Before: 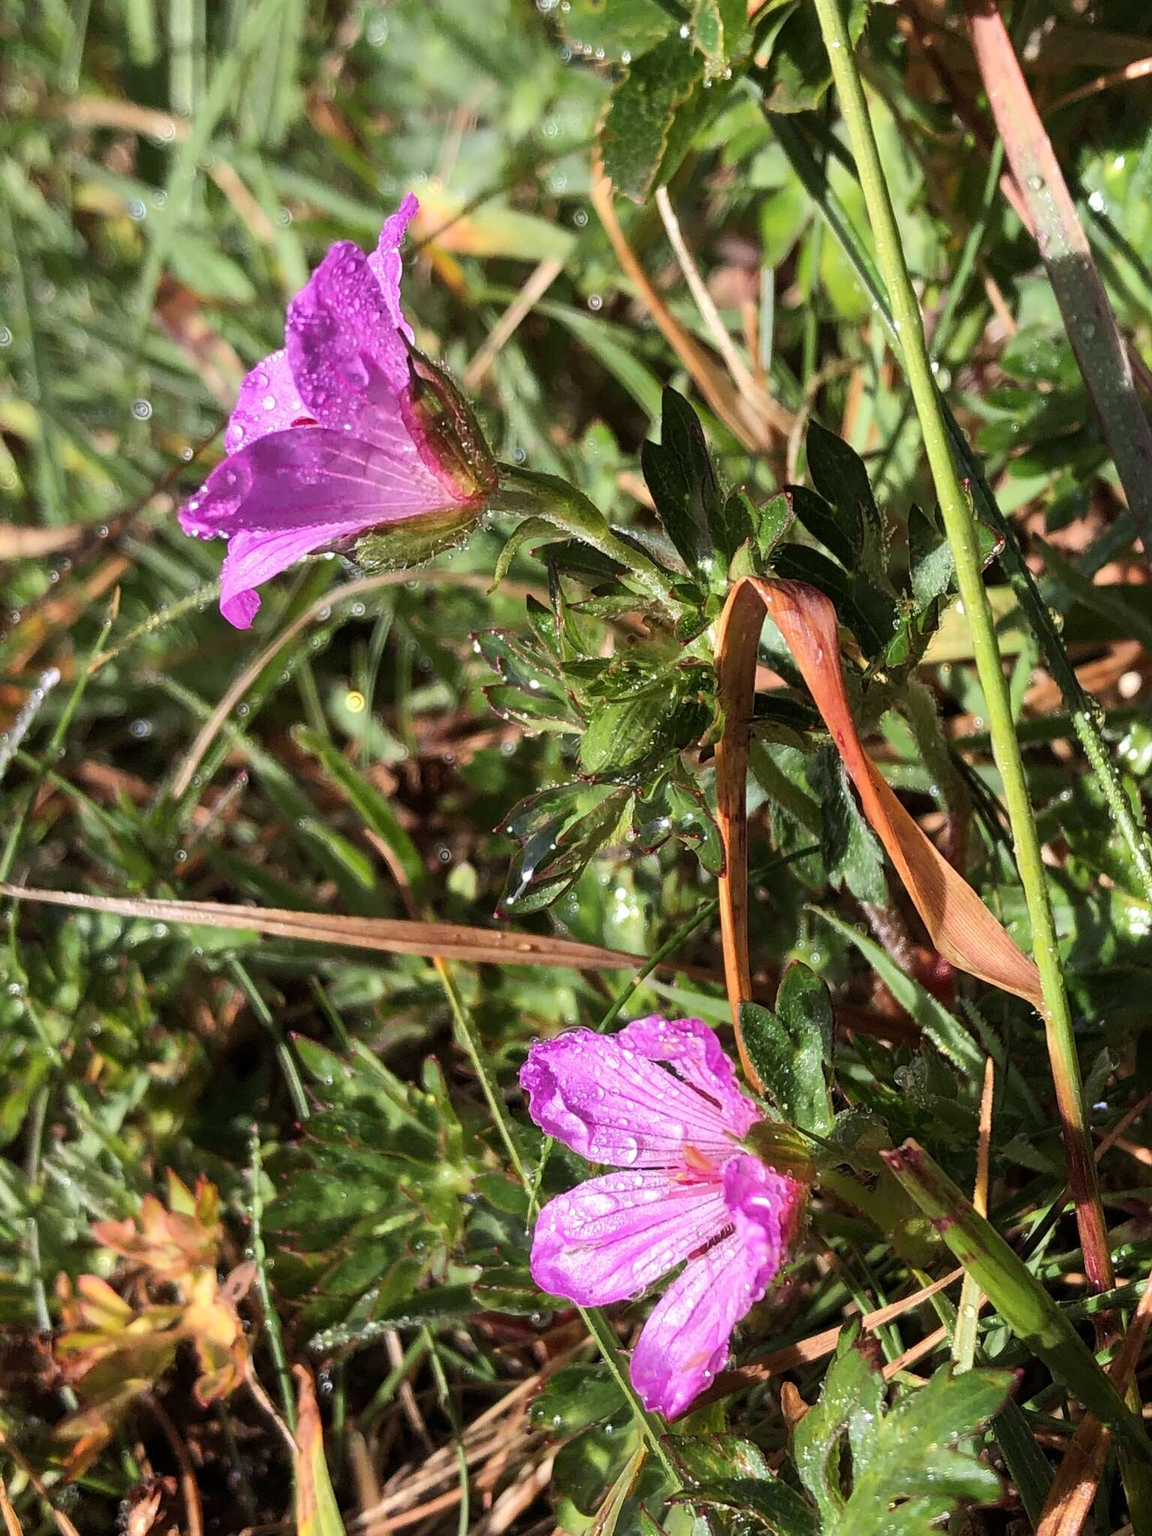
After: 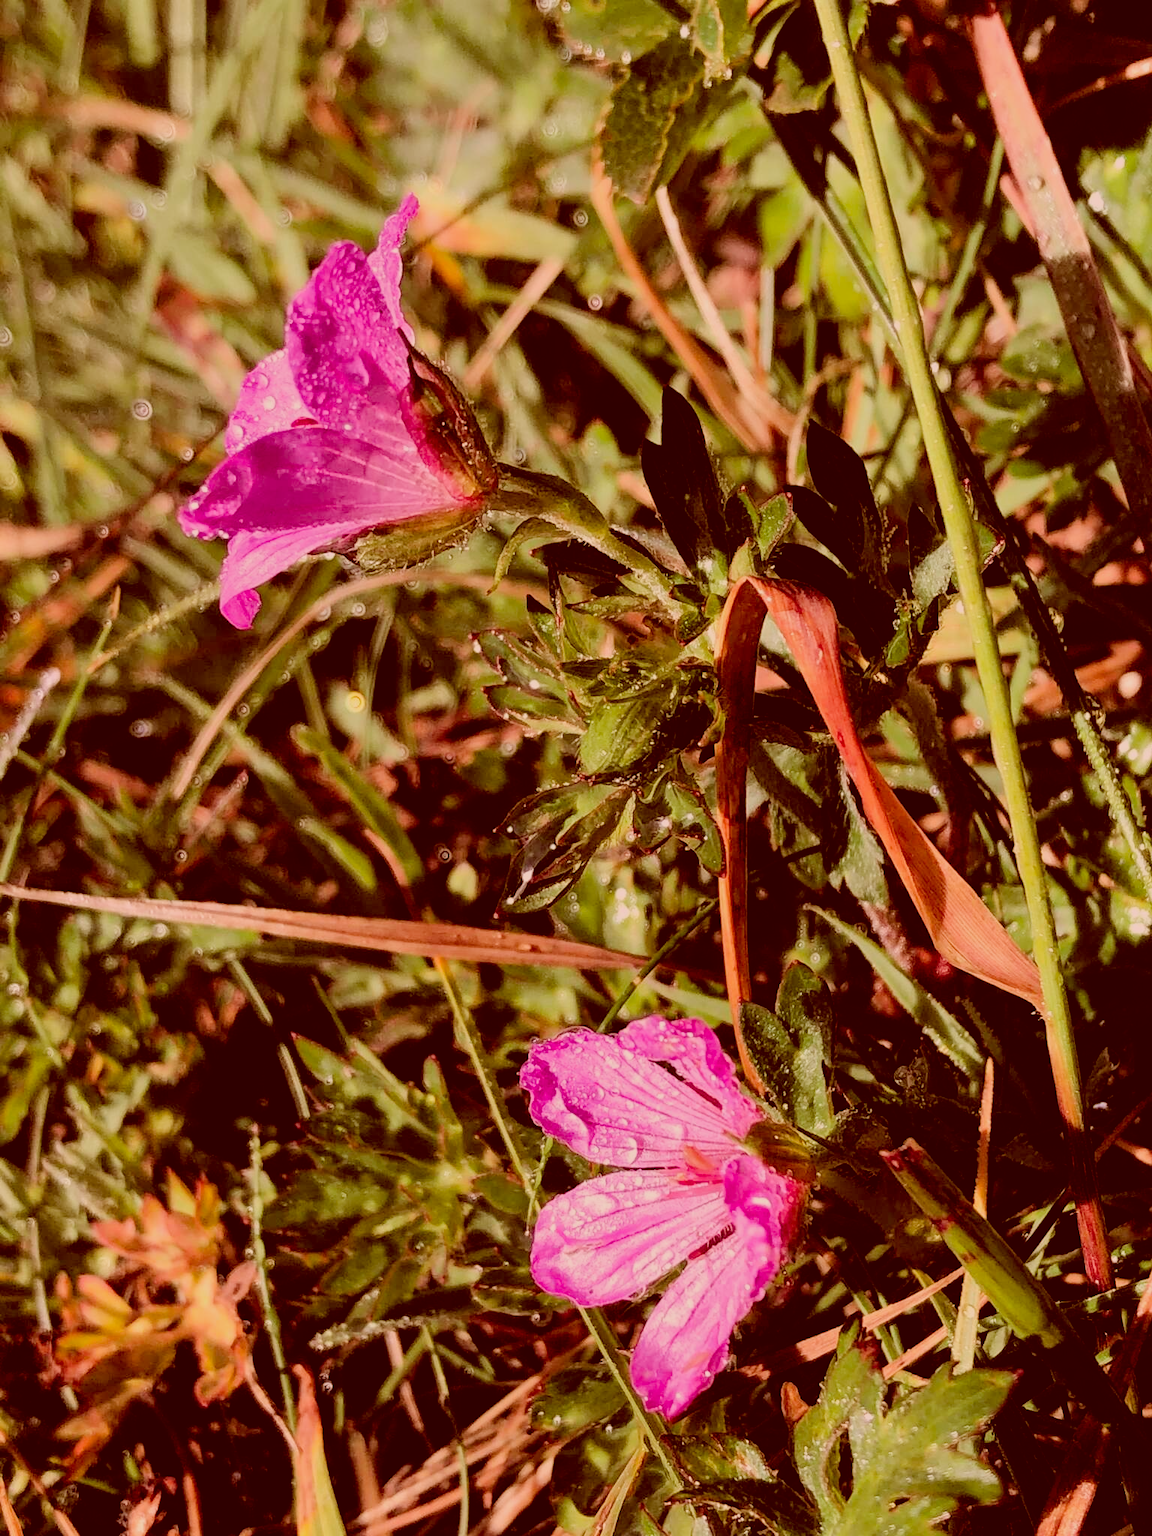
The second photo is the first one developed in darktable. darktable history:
color correction: highlights a* 9.12, highlights b* 8.66, shadows a* 39.34, shadows b* 39.62, saturation 0.82
filmic rgb: black relative exposure -4.36 EV, white relative exposure 4.56 EV, threshold 5.97 EV, hardness 2.4, contrast 1.06, enable highlight reconstruction true
